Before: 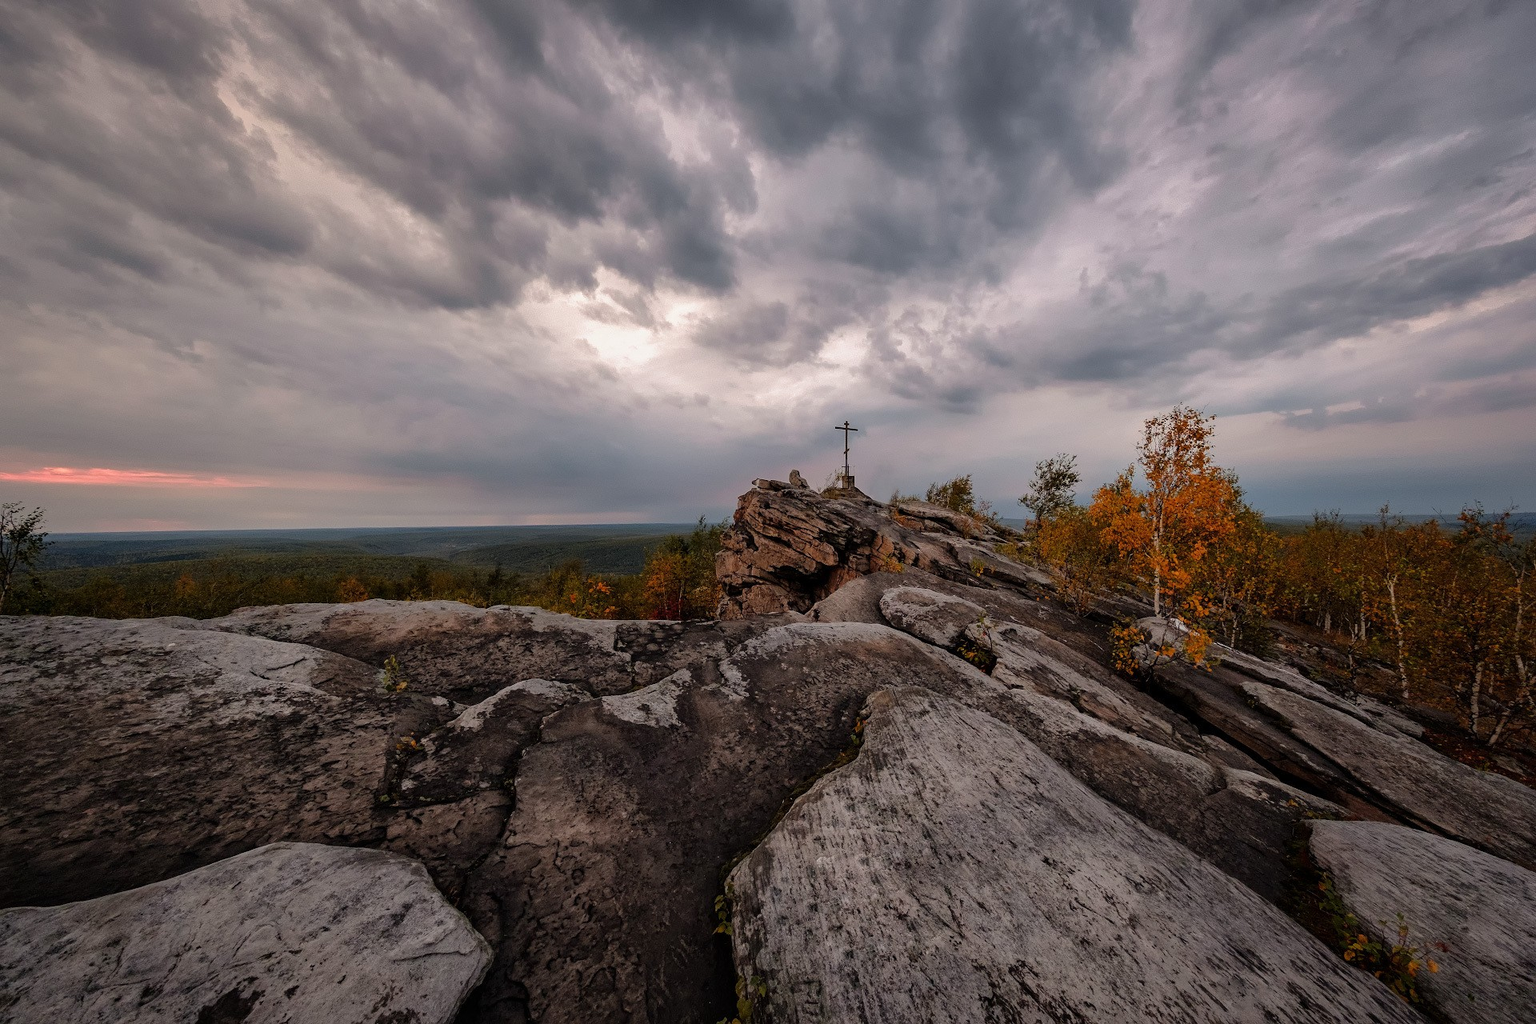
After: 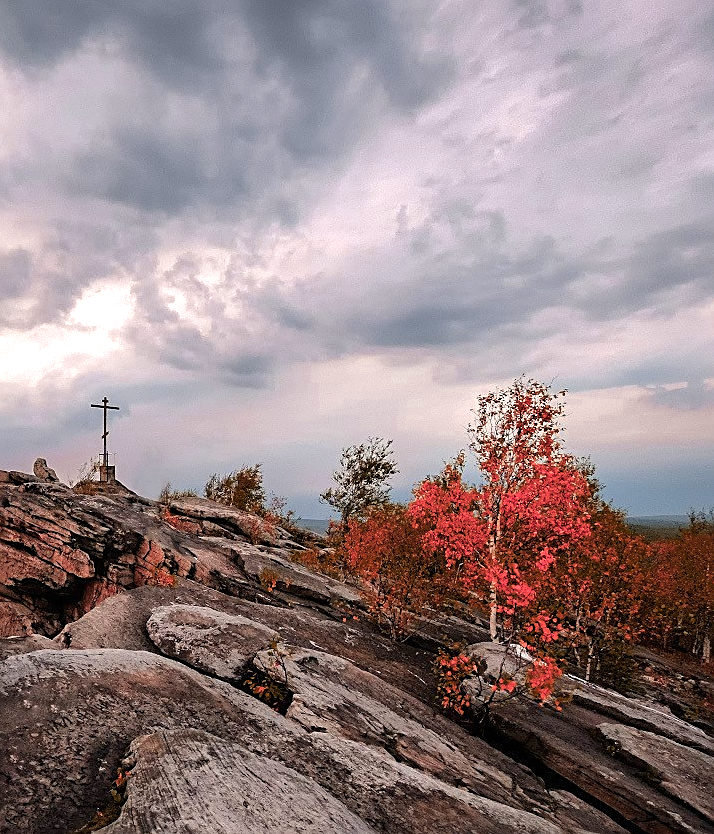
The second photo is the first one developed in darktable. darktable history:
sharpen: on, module defaults
crop and rotate: left 49.654%, top 10.116%, right 13.131%, bottom 24.662%
exposure: black level correction 0, exposure 0.702 EV, compensate highlight preservation false
color balance rgb: perceptual saturation grading › global saturation 14.912%
color zones: curves: ch0 [(0.006, 0.385) (0.143, 0.563) (0.243, 0.321) (0.352, 0.464) (0.516, 0.456) (0.625, 0.5) (0.75, 0.5) (0.875, 0.5)]; ch1 [(0, 0.5) (0.134, 0.504) (0.246, 0.463) (0.421, 0.515) (0.5, 0.56) (0.625, 0.5) (0.75, 0.5) (0.875, 0.5)]; ch2 [(0, 0.5) (0.131, 0.426) (0.307, 0.289) (0.38, 0.188) (0.513, 0.216) (0.625, 0.548) (0.75, 0.468) (0.838, 0.396) (0.971, 0.311)]
